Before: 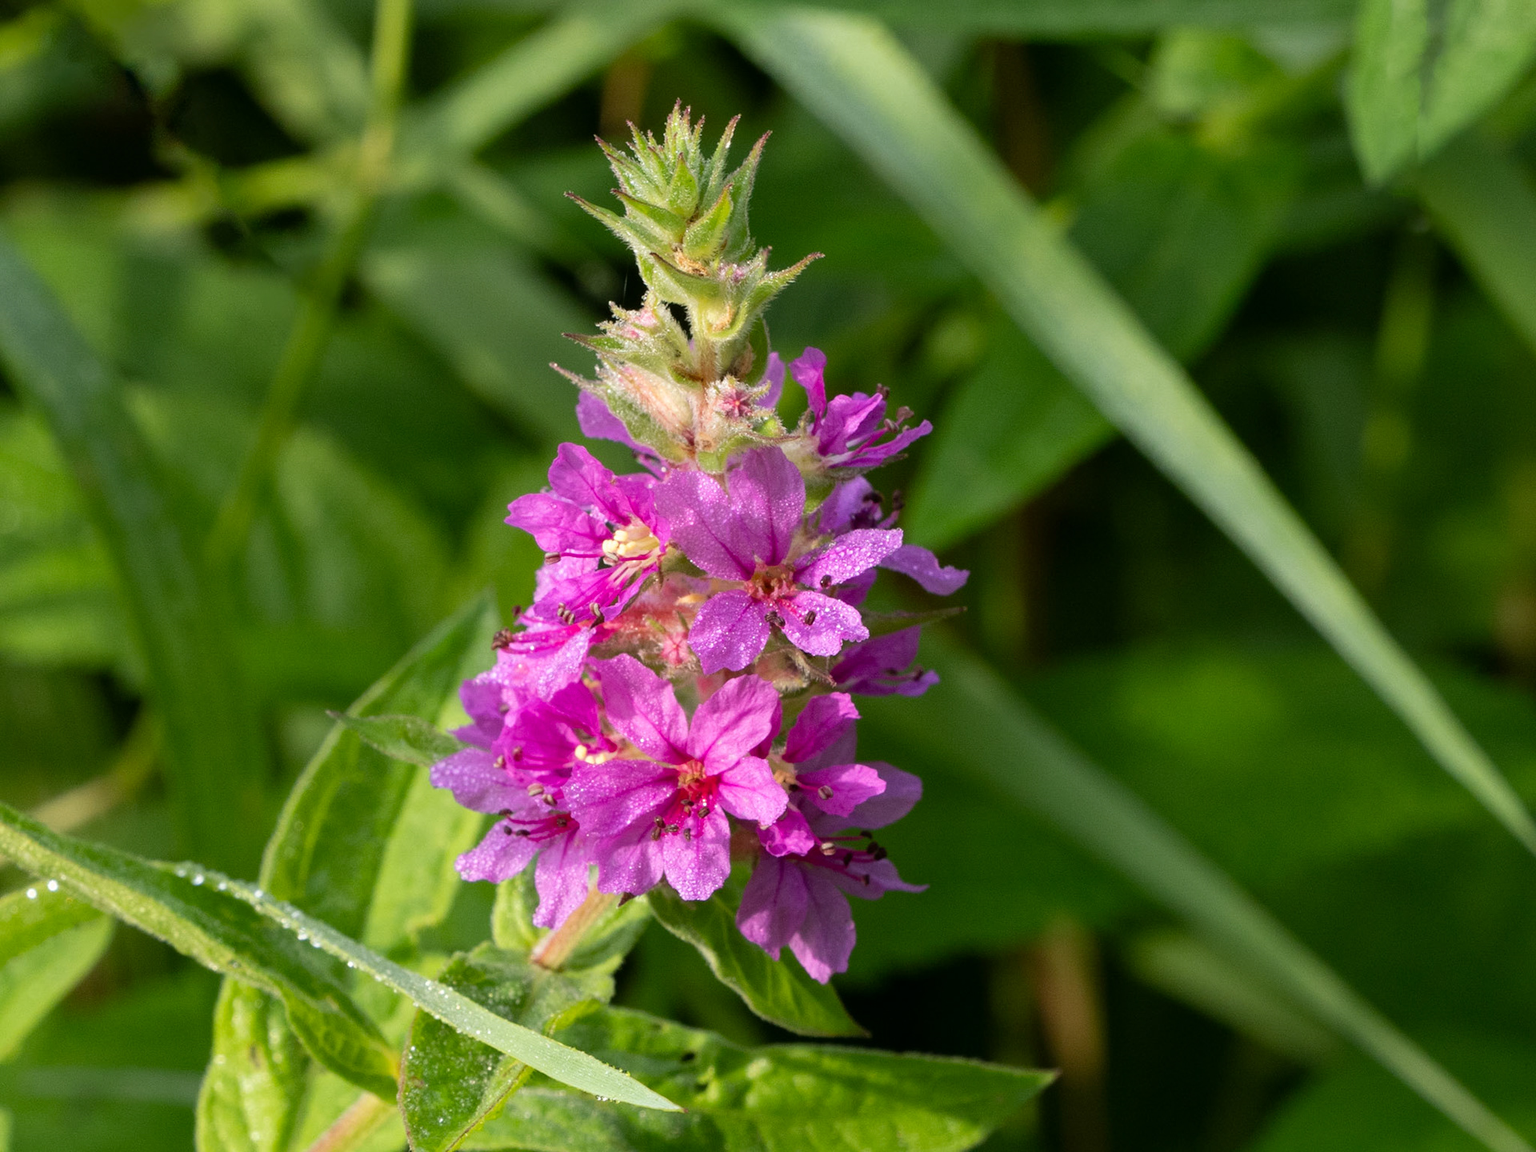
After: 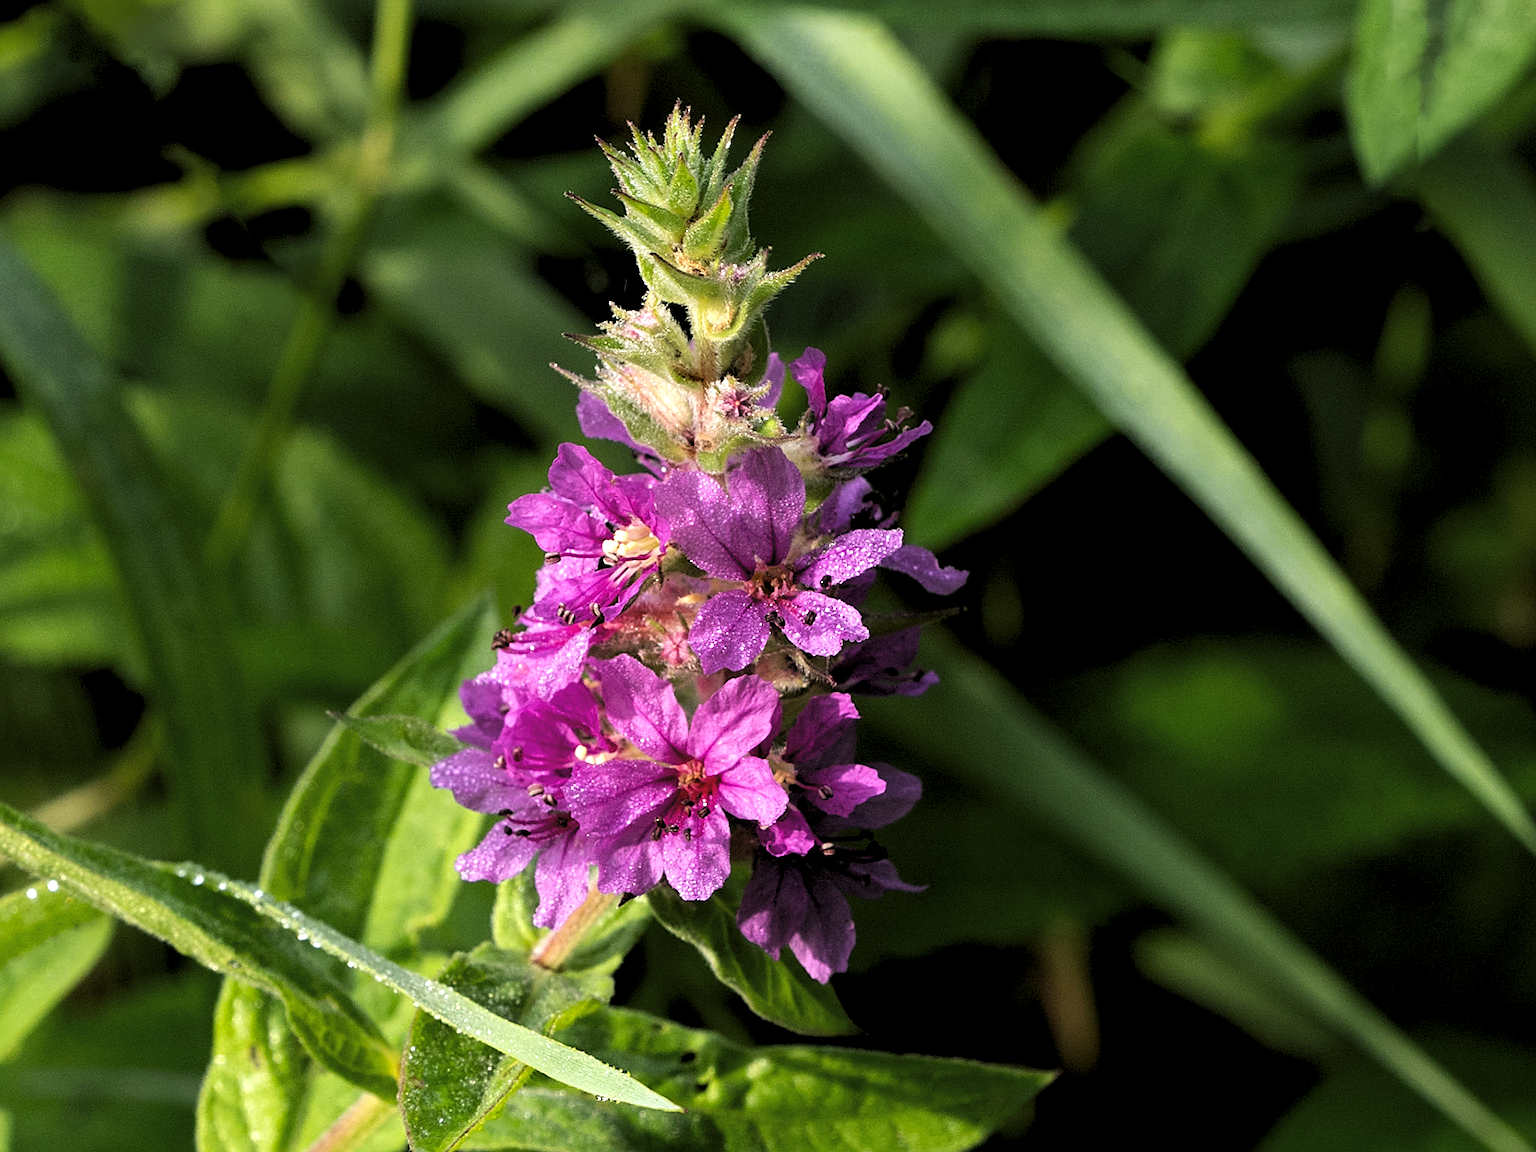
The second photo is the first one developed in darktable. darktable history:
sharpen: on, module defaults
levels: levels [0.182, 0.542, 0.902]
